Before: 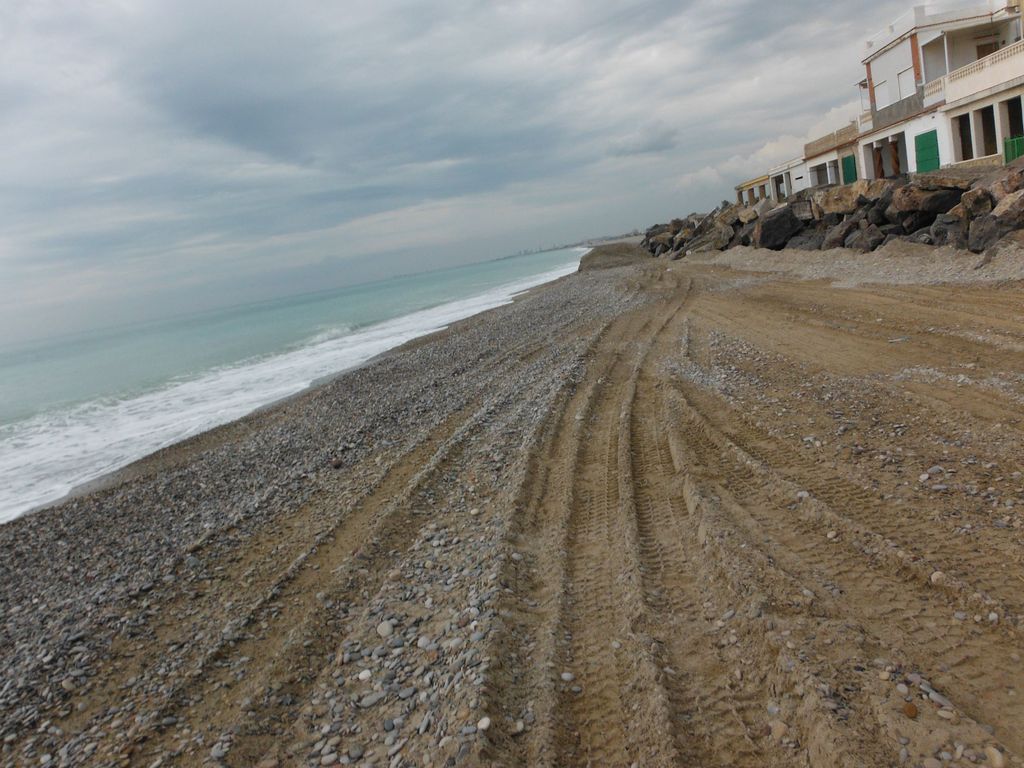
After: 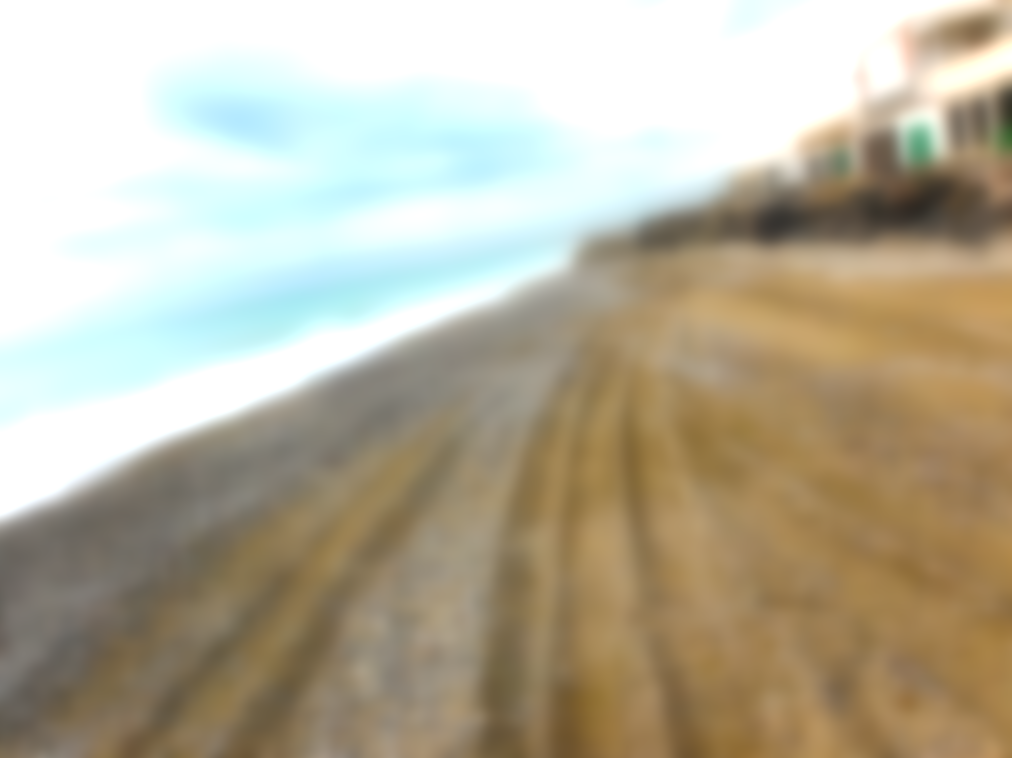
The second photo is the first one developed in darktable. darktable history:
rotate and perspective: rotation -0.45°, automatic cropping original format, crop left 0.008, crop right 0.992, crop top 0.012, crop bottom 0.988
color balance rgb: linear chroma grading › global chroma 9%, perceptual saturation grading › global saturation 36%, perceptual brilliance grading › global brilliance 15%, perceptual brilliance grading › shadows -35%, global vibrance 15%
exposure: black level correction 0.001, exposure 0.955 EV, compensate exposure bias true, compensate highlight preservation false
lowpass: on, module defaults
